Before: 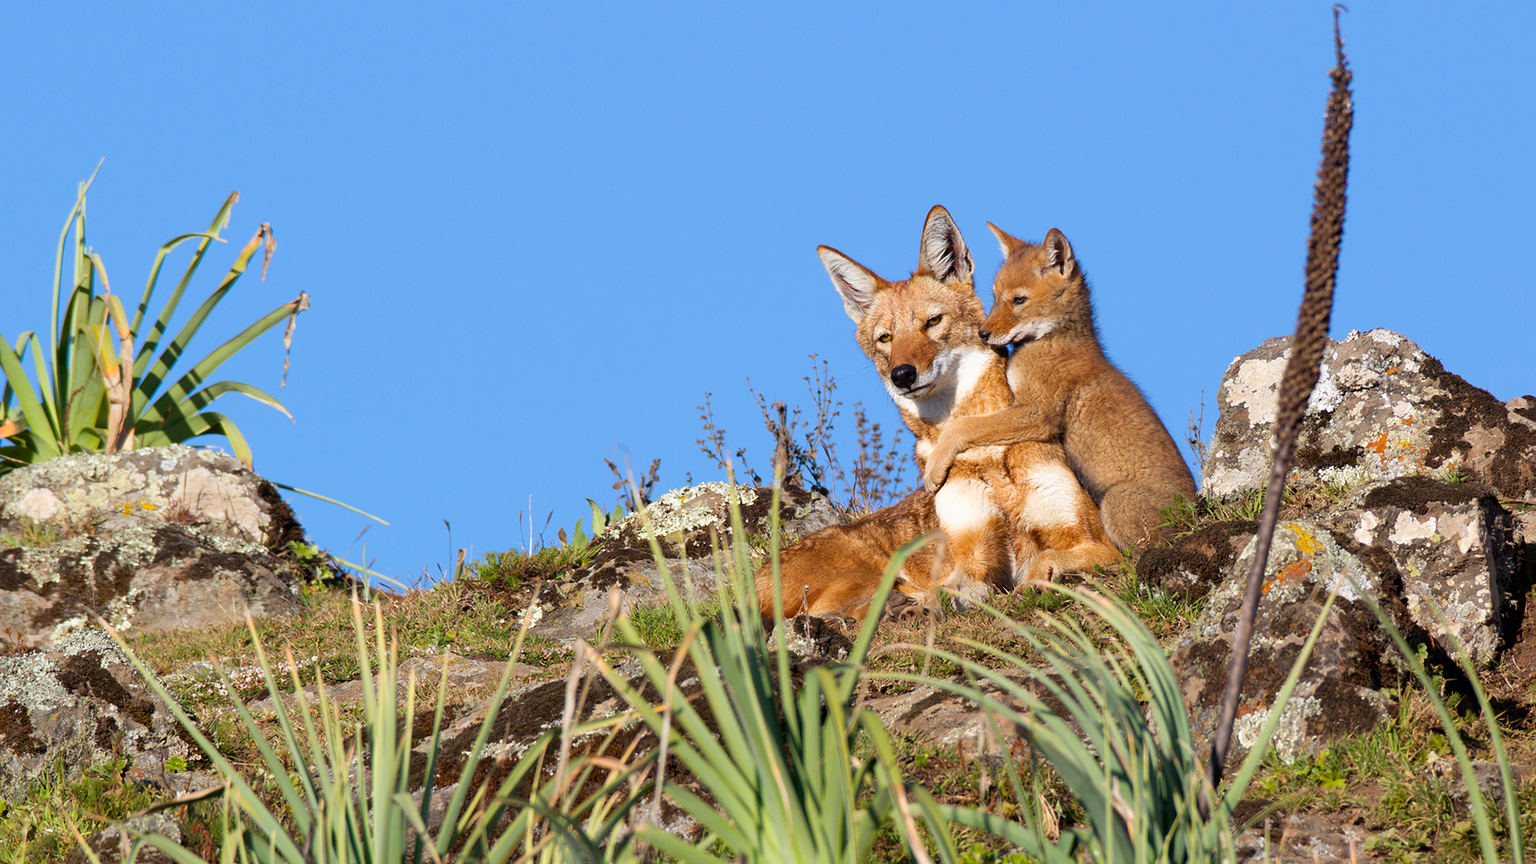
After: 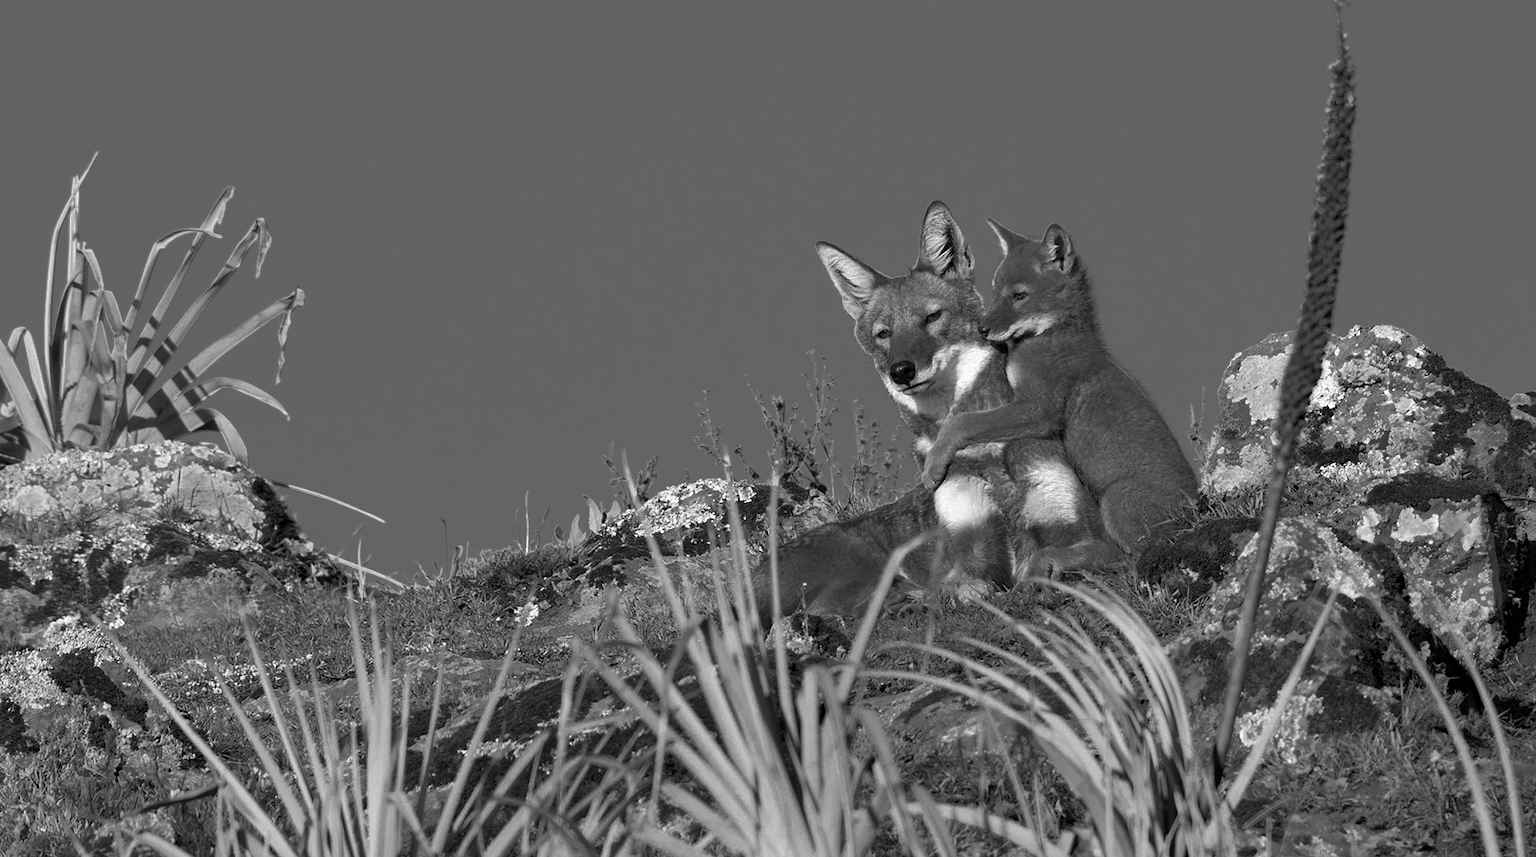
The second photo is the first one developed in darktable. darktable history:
color zones: curves: ch0 [(0.002, 0.429) (0.121, 0.212) (0.198, 0.113) (0.276, 0.344) (0.331, 0.541) (0.41, 0.56) (0.482, 0.289) (0.619, 0.227) (0.721, 0.18) (0.821, 0.435) (0.928, 0.555) (1, 0.587)]; ch1 [(0, 0) (0.143, 0) (0.286, 0) (0.429, 0) (0.571, 0) (0.714, 0) (0.857, 0)]
crop: left 0.473%, top 0.762%, right 0.171%, bottom 0.478%
